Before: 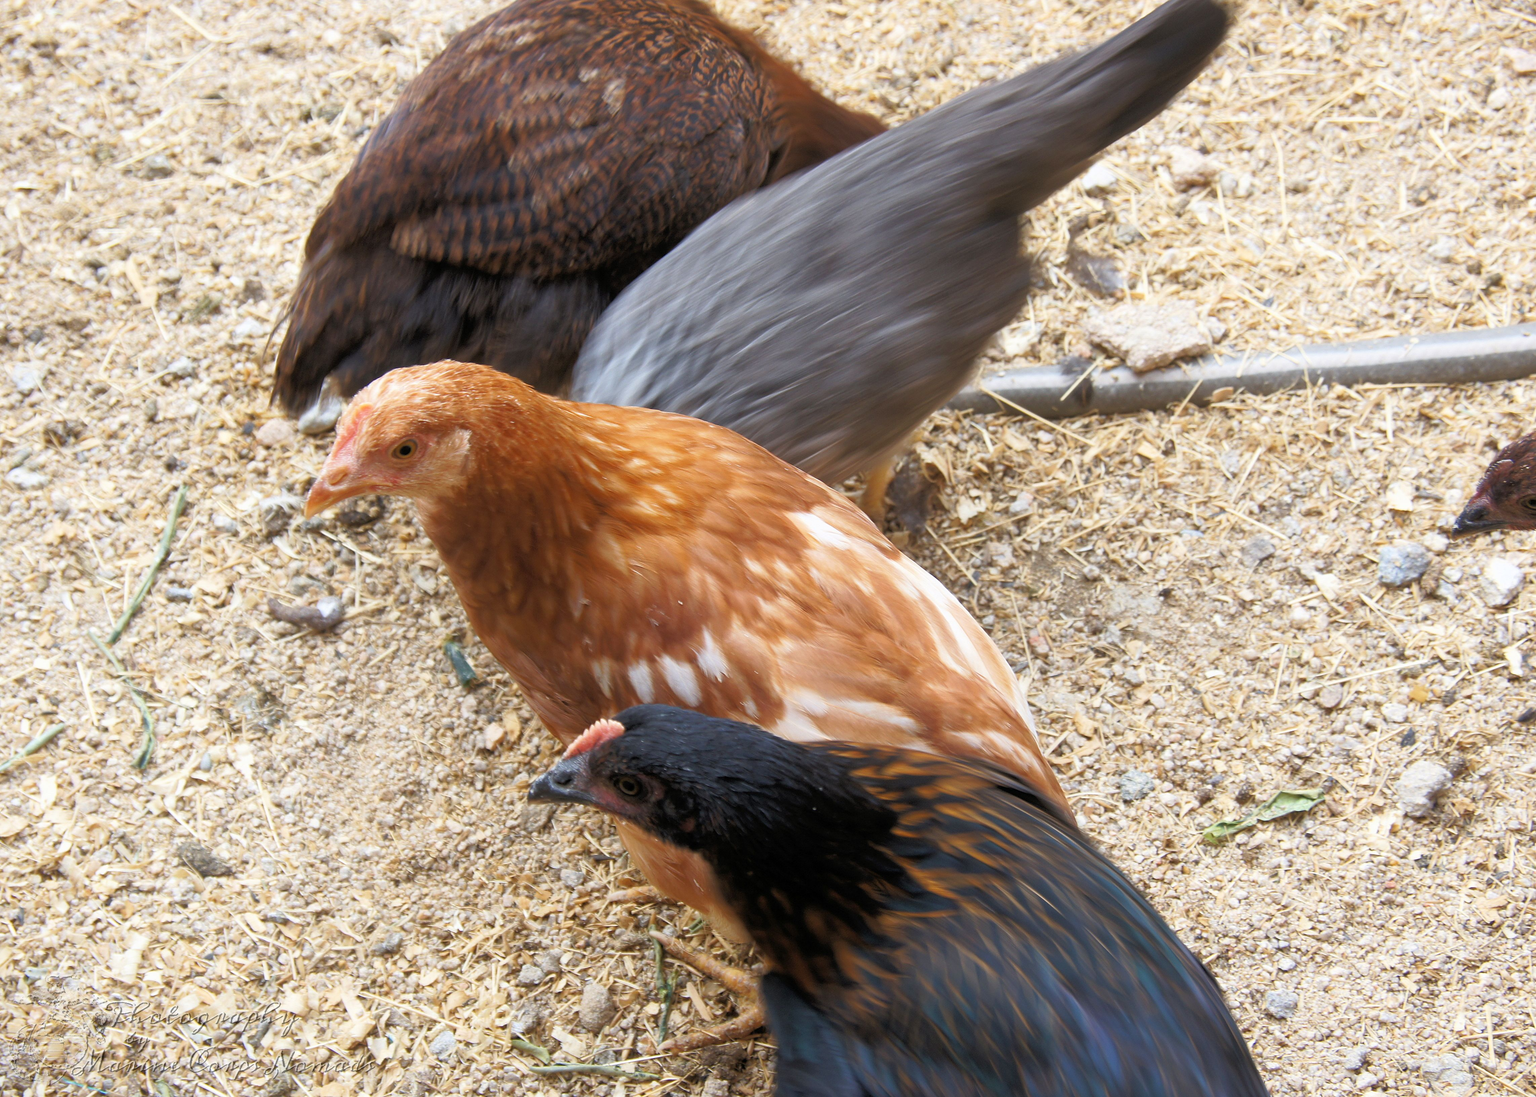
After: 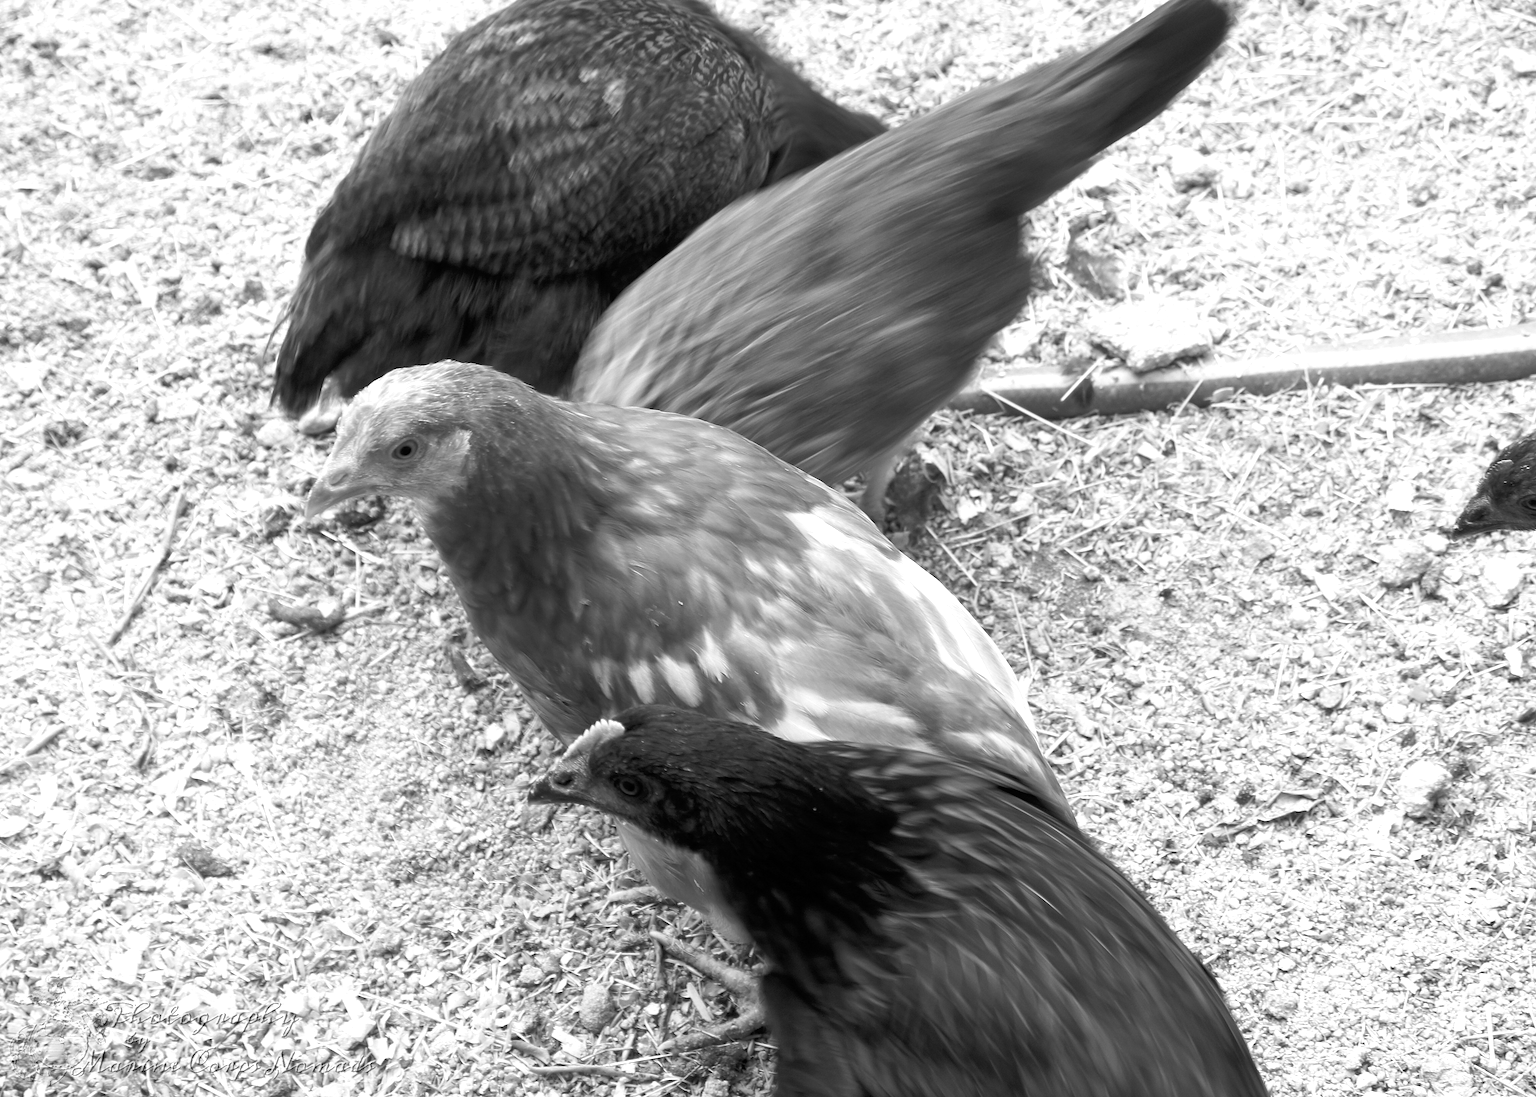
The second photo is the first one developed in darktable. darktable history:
monochrome: size 1
tone equalizer: -8 EV -0.417 EV, -7 EV -0.389 EV, -6 EV -0.333 EV, -5 EV -0.222 EV, -3 EV 0.222 EV, -2 EV 0.333 EV, -1 EV 0.389 EV, +0 EV 0.417 EV, edges refinement/feathering 500, mask exposure compensation -1.25 EV, preserve details no
